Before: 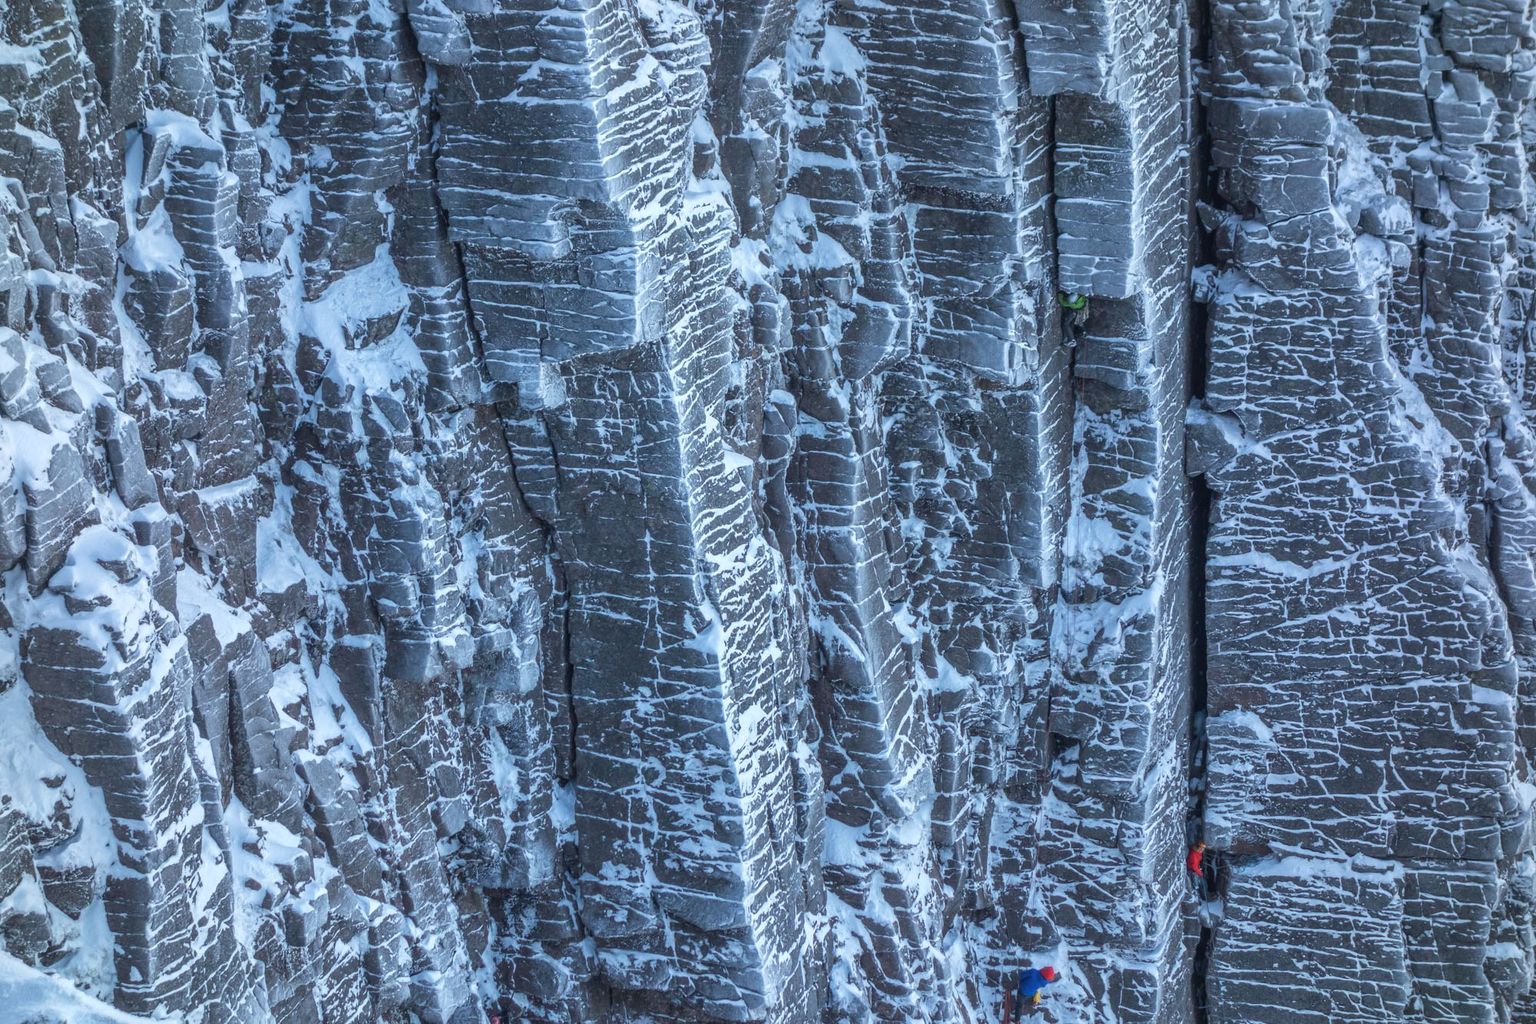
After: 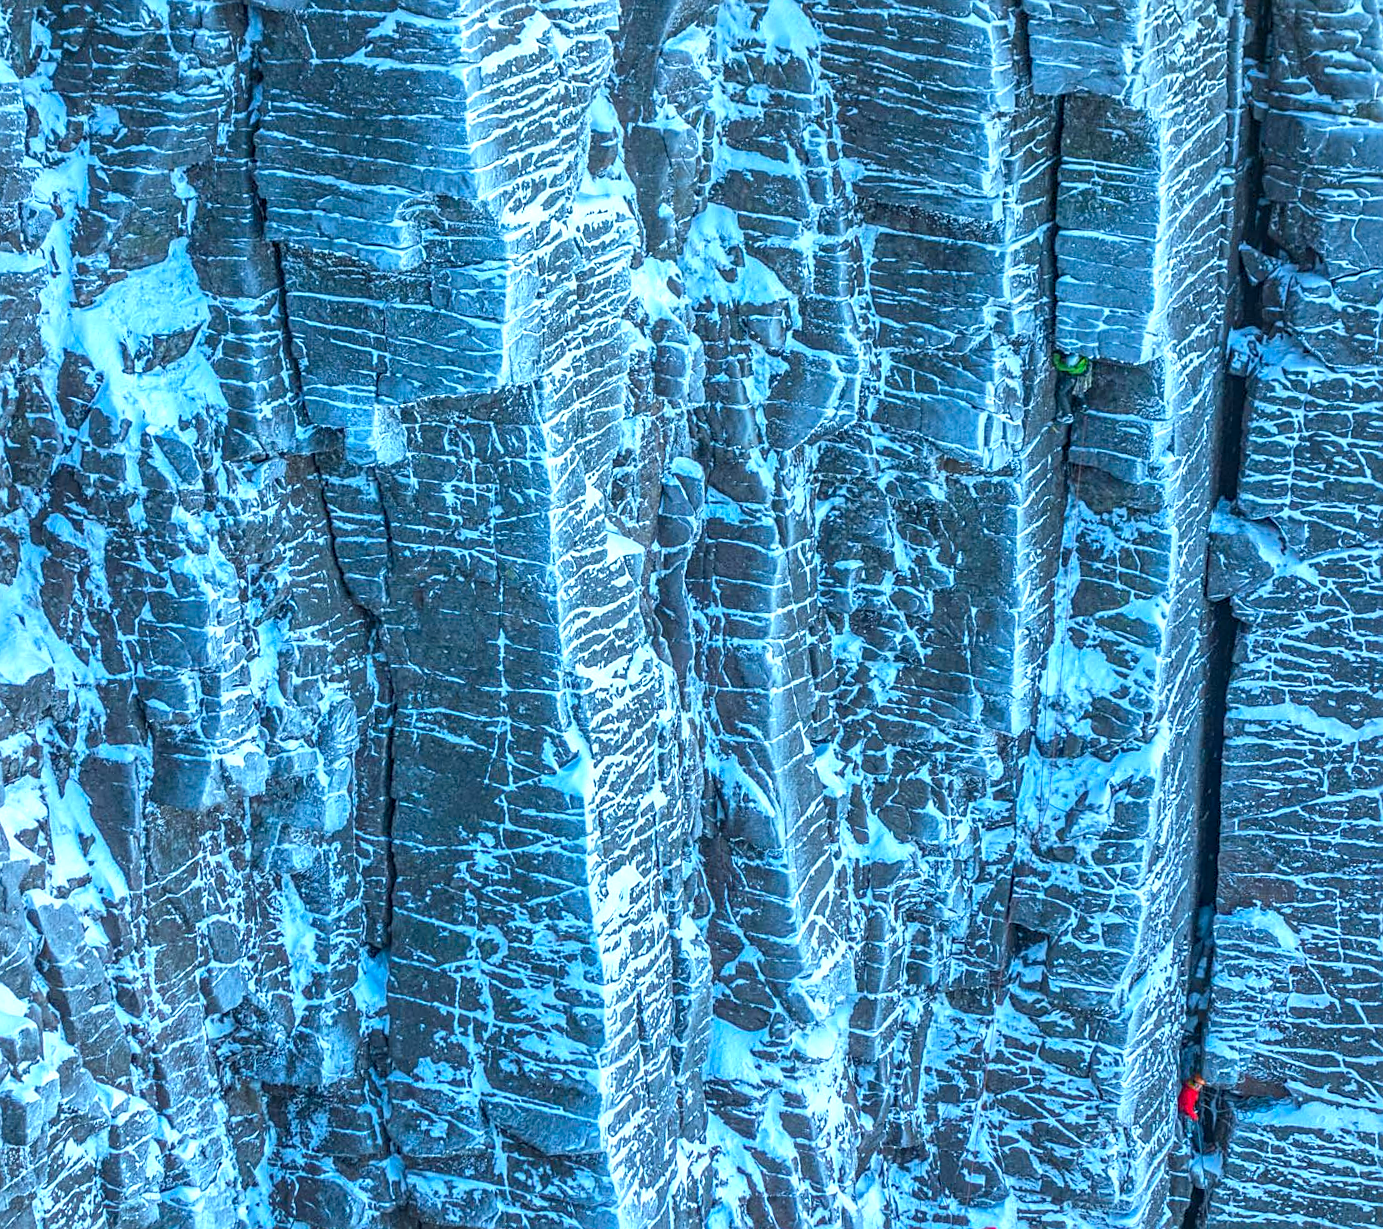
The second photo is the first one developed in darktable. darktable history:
color zones: curves: ch2 [(0, 0.5) (0.084, 0.497) (0.323, 0.335) (0.4, 0.497) (1, 0.5)], process mode strong
crop and rotate: angle -3.27°, left 14.277%, top 0.028%, right 10.766%, bottom 0.028%
sharpen: on, module defaults
haze removal: compatibility mode true, adaptive false
exposure: exposure 0.6 EV, compensate highlight preservation false
white balance: red 1.004, blue 1.024
color correction: highlights a* -7.33, highlights b* 1.26, shadows a* -3.55, saturation 1.4
local contrast: detail 110%
